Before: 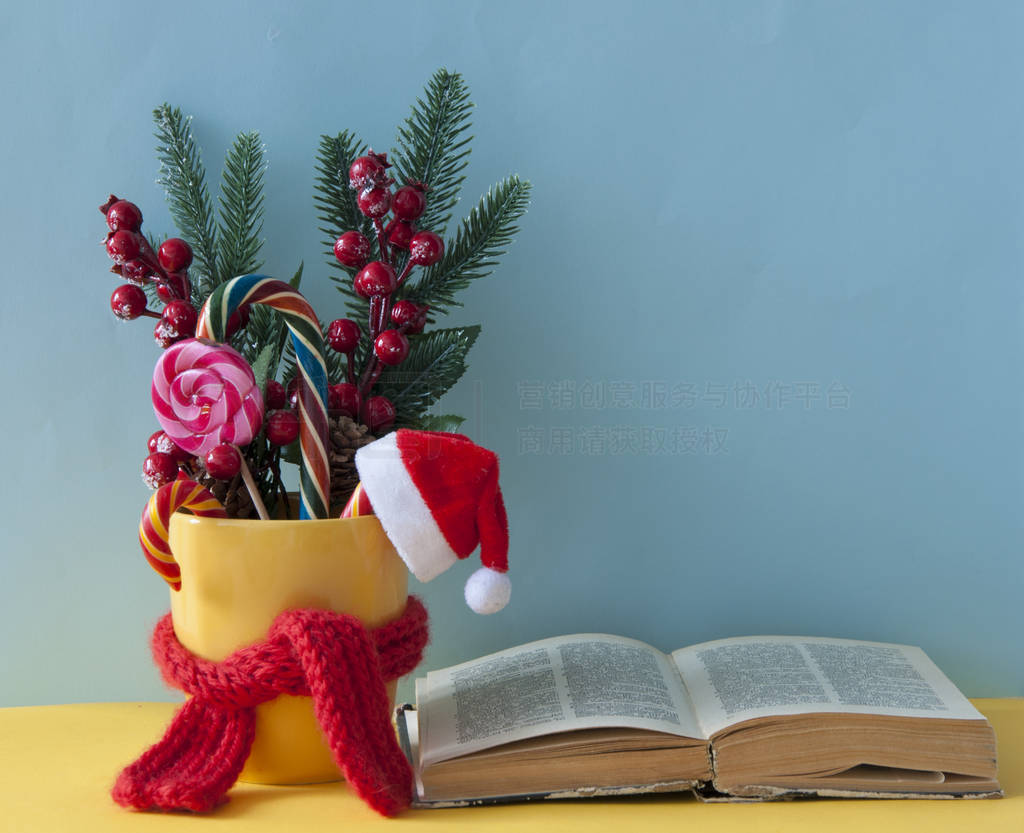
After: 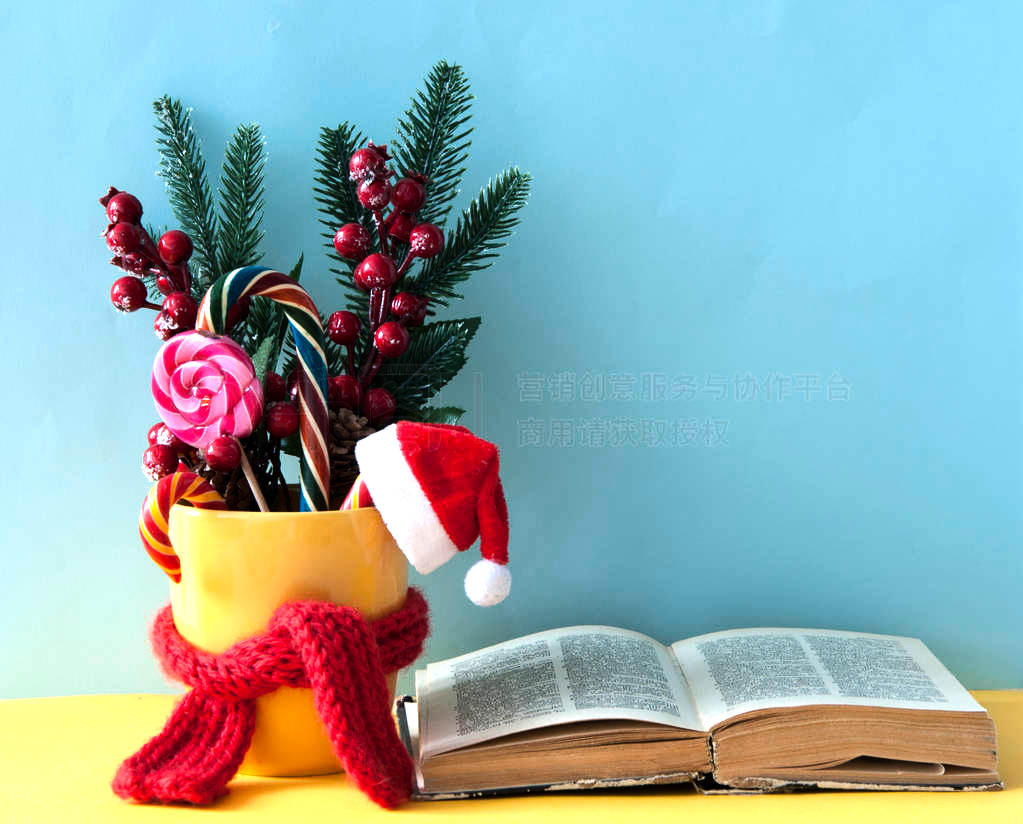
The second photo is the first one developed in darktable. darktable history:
tone equalizer: -8 EV -1.08 EV, -7 EV -1.01 EV, -6 EV -0.867 EV, -5 EV -0.578 EV, -3 EV 0.578 EV, -2 EV 0.867 EV, -1 EV 1.01 EV, +0 EV 1.08 EV, edges refinement/feathering 500, mask exposure compensation -1.57 EV, preserve details no
crop: top 1.049%, right 0.001%
